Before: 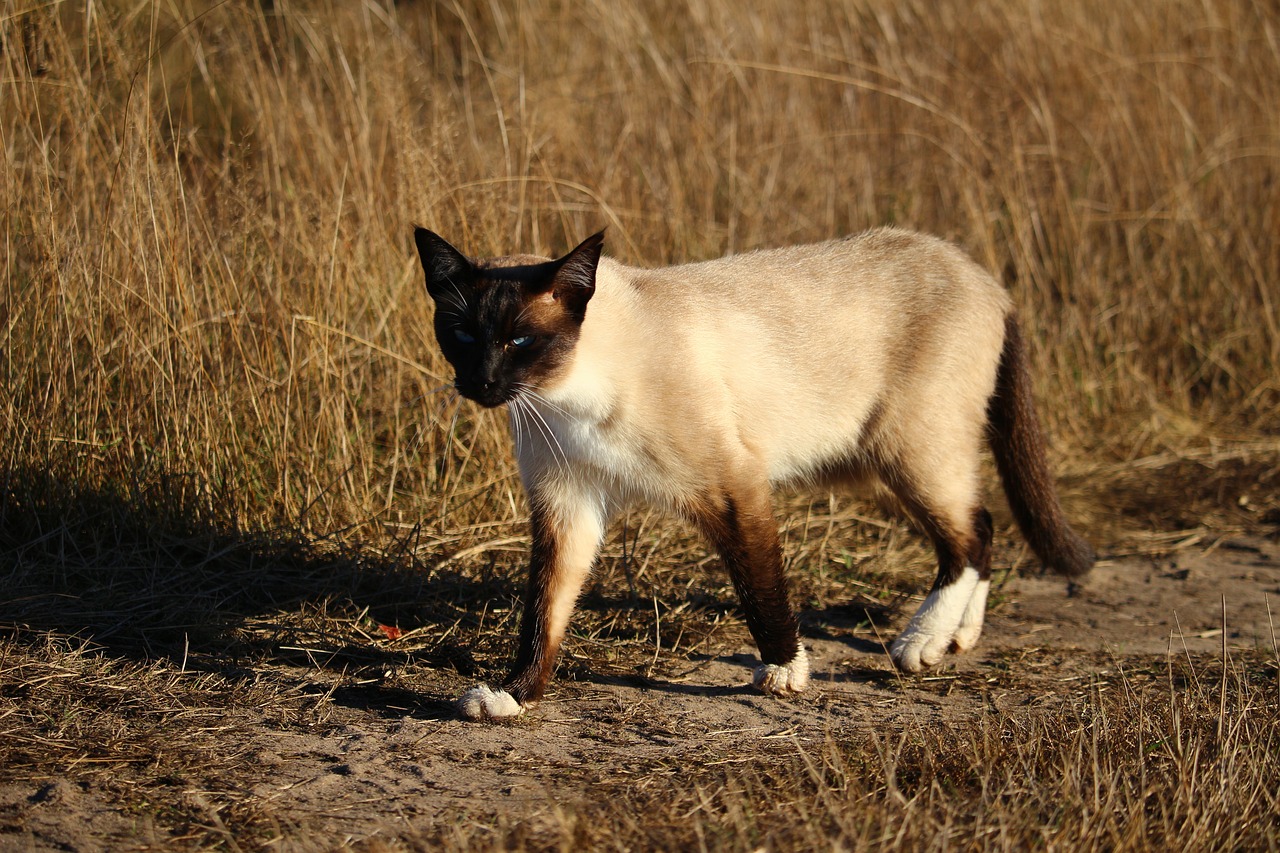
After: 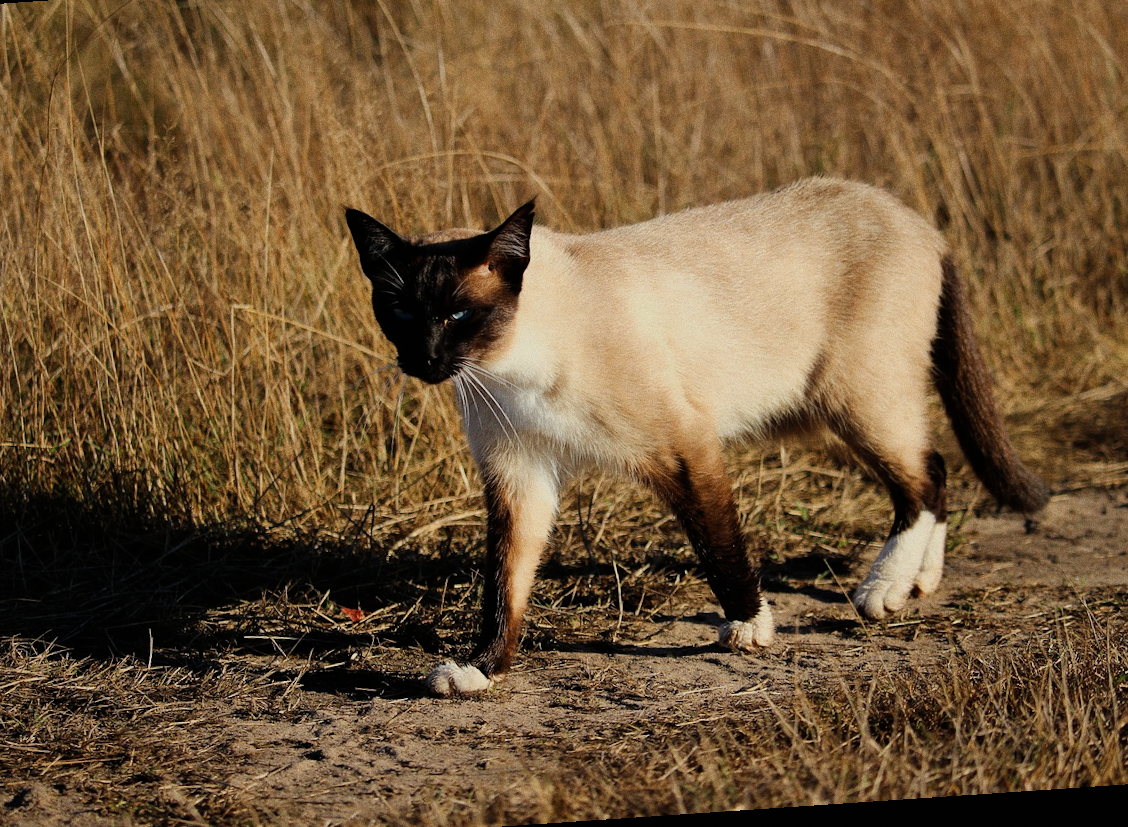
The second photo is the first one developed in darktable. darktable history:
filmic rgb: hardness 4.17
crop: left 6.446%, top 8.188%, right 9.538%, bottom 3.548%
grain: coarseness 0.47 ISO
rotate and perspective: rotation -4.2°, shear 0.006, automatic cropping off
levels: levels [0, 0.492, 0.984]
